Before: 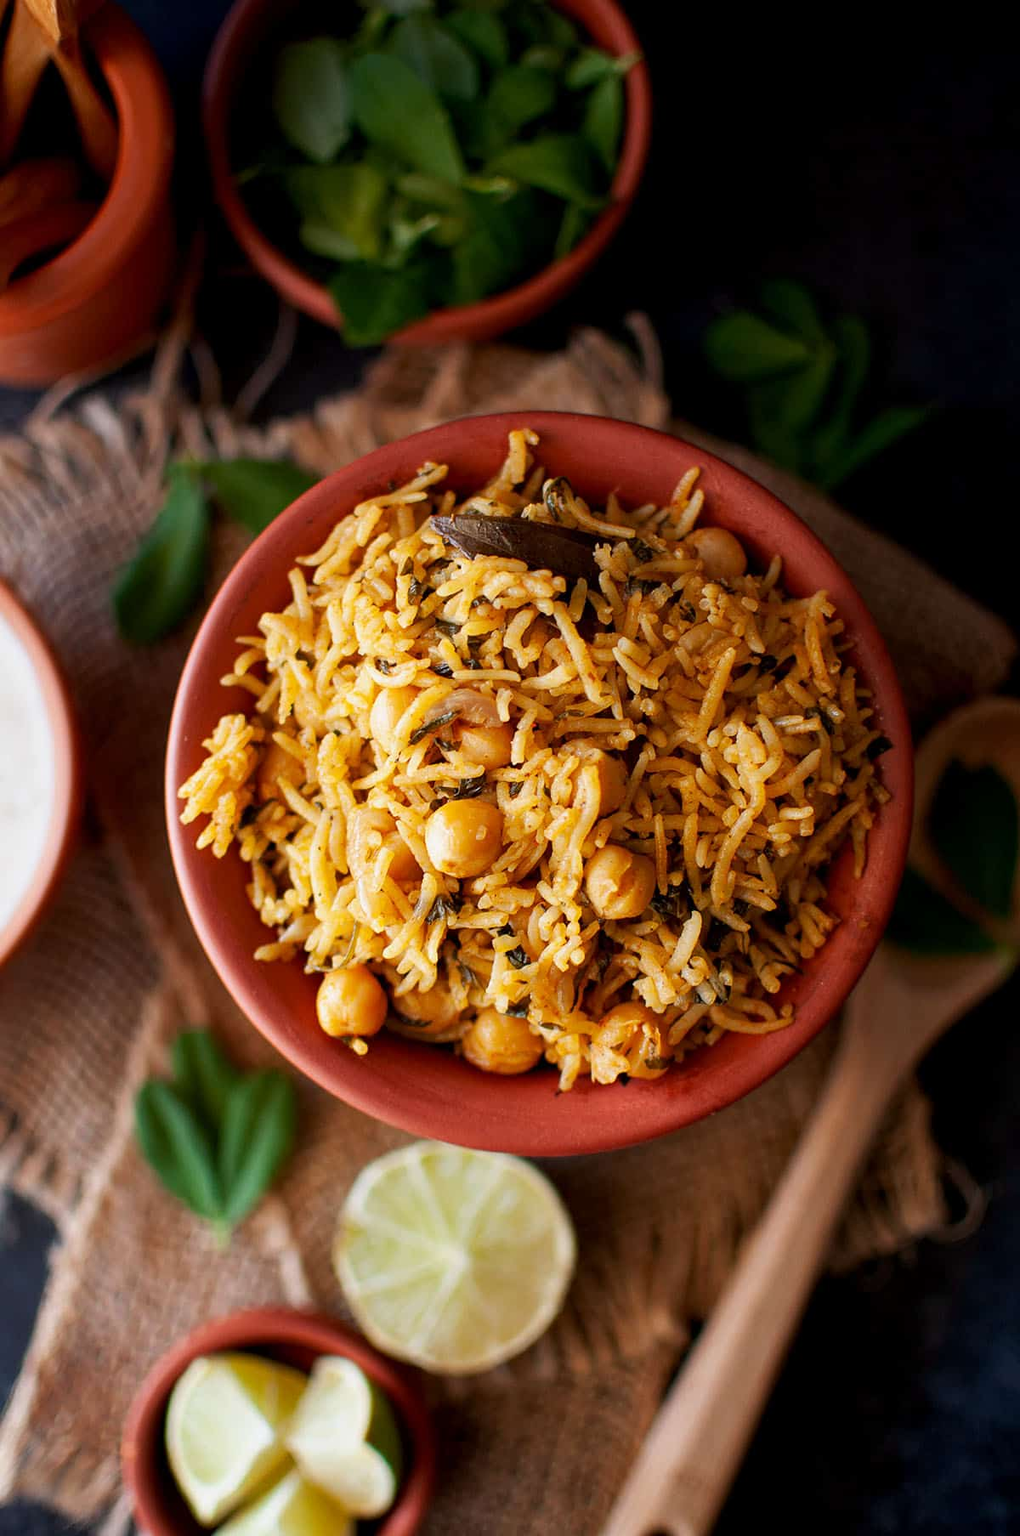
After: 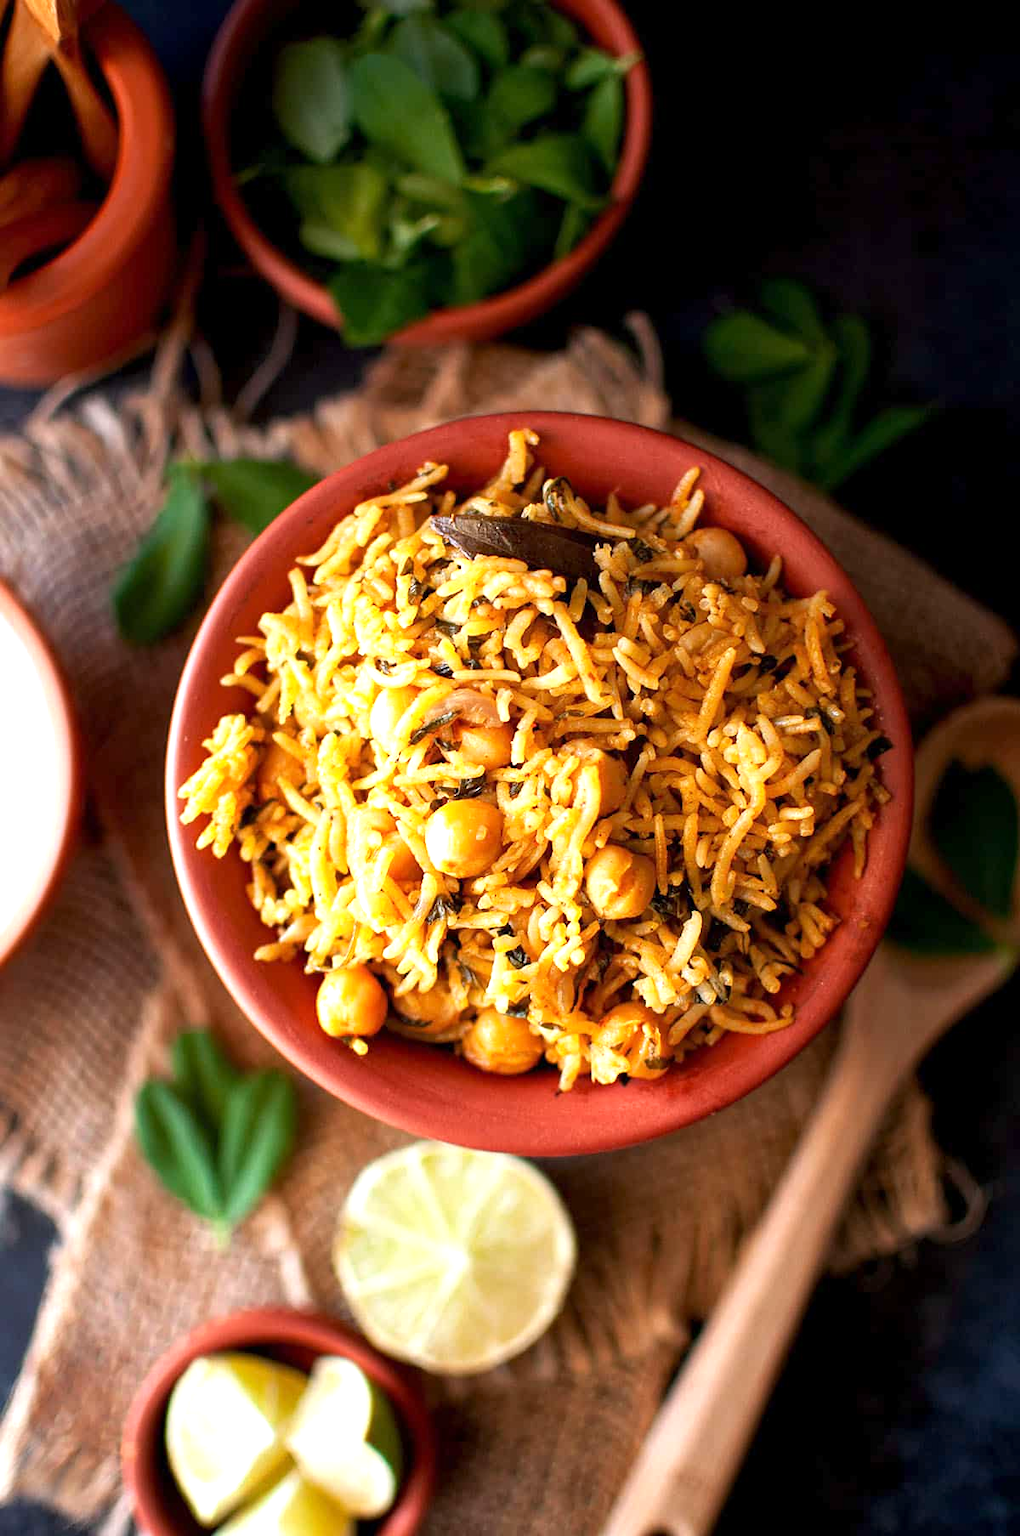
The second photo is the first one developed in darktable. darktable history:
exposure: exposure 0.827 EV, compensate exposure bias true, compensate highlight preservation false
